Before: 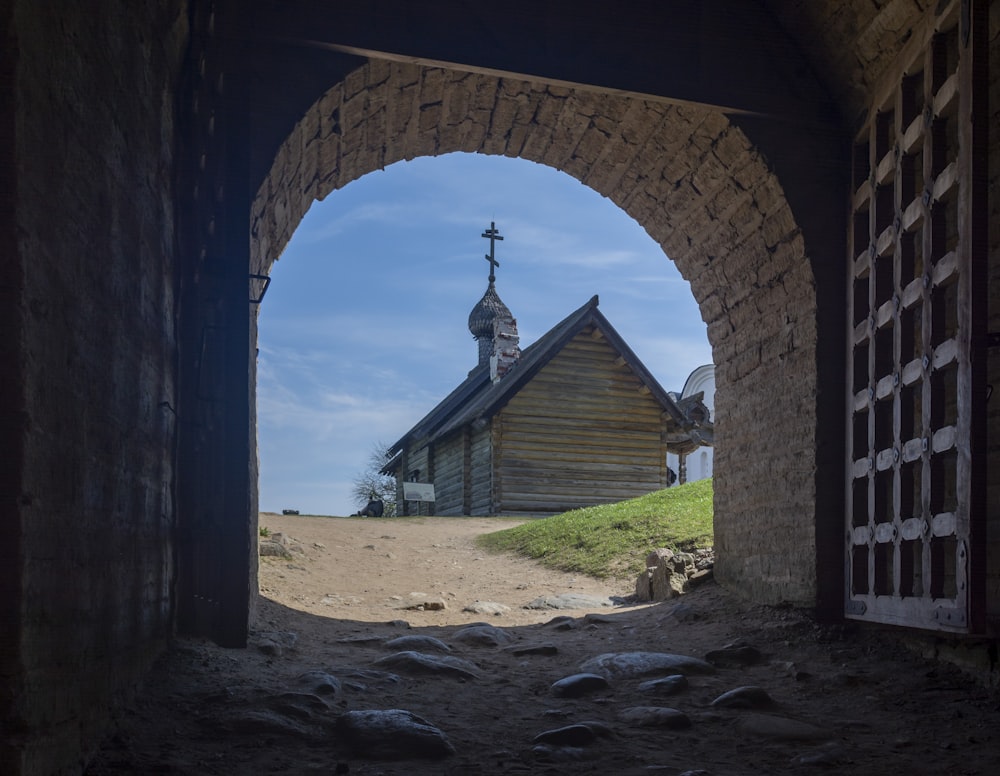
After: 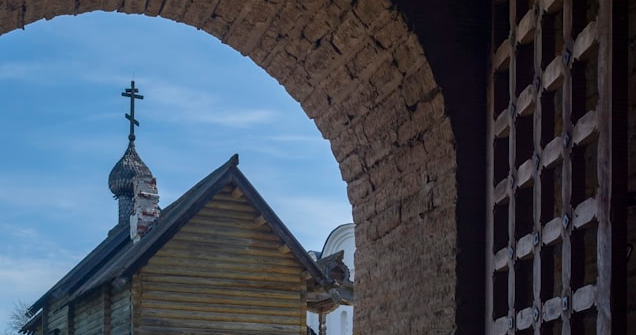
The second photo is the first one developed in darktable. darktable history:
crop: left 36.005%, top 18.293%, right 0.31%, bottom 38.444%
contrast brightness saturation: contrast 0.07
